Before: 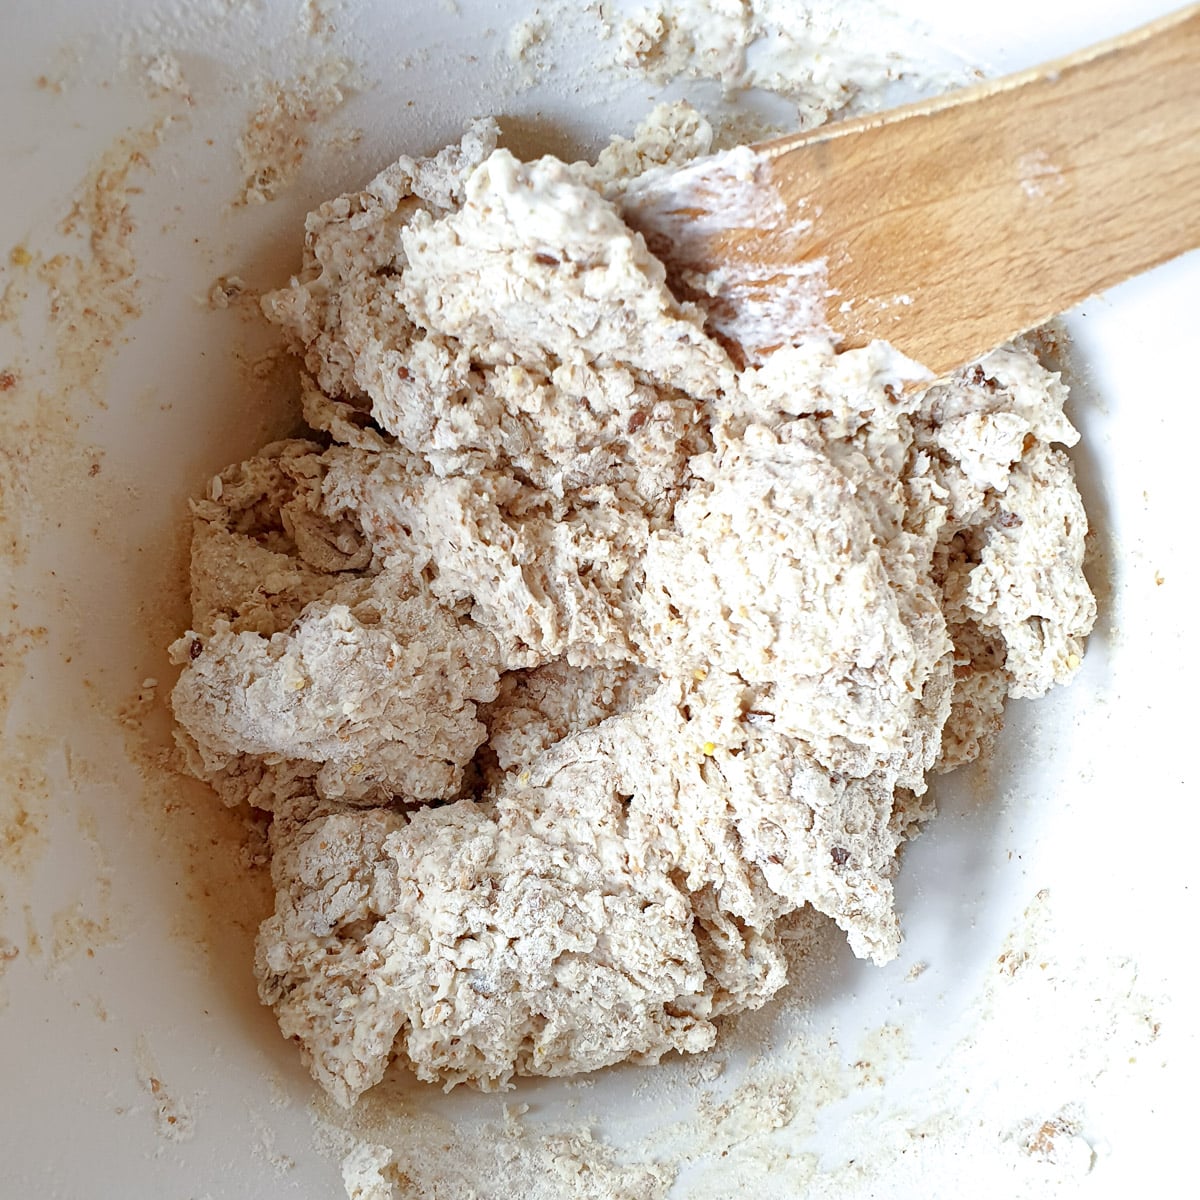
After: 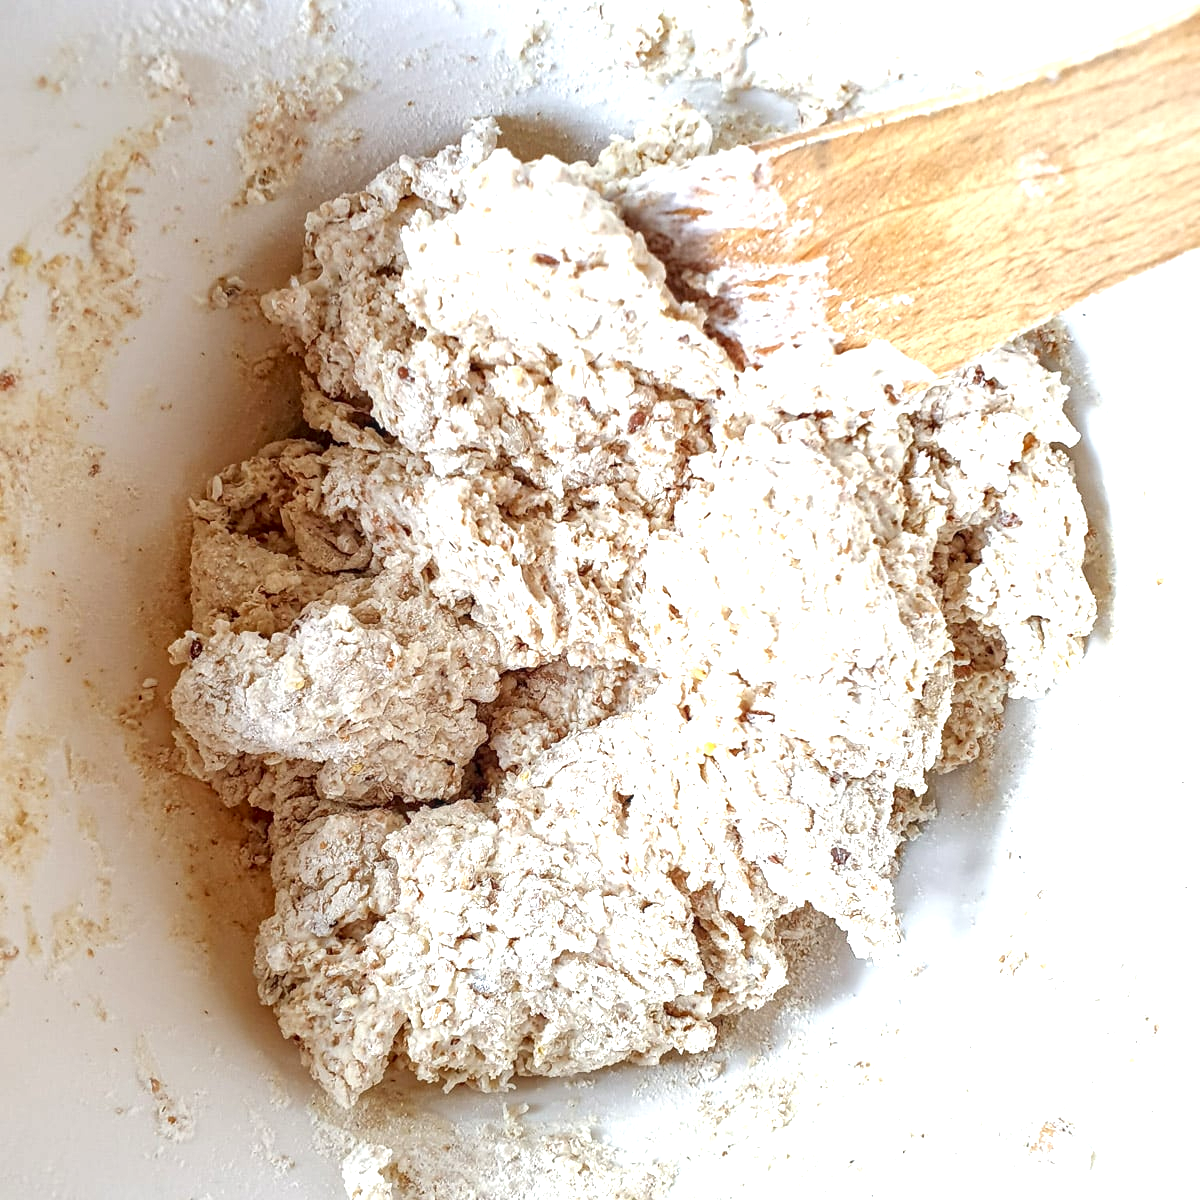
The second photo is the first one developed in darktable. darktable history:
local contrast: detail 130%
exposure: black level correction 0, exposure 0.694 EV, compensate highlight preservation false
